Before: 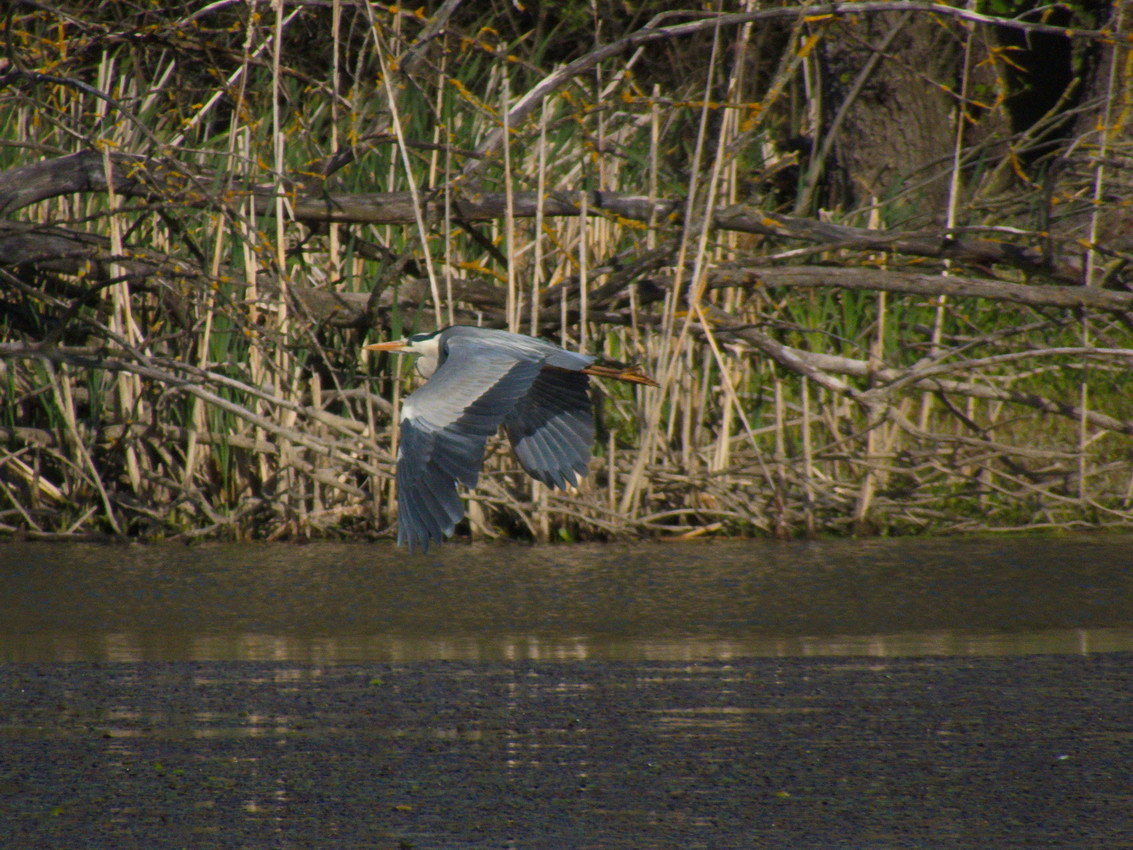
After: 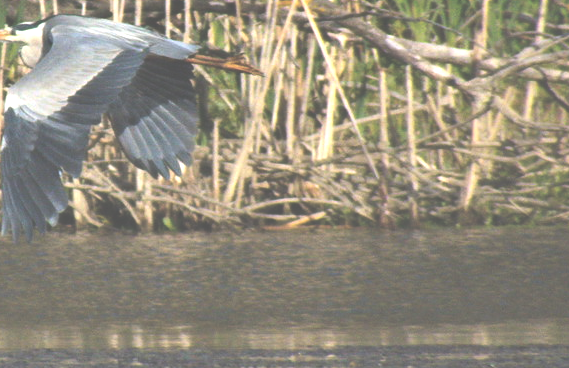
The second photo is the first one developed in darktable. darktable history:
exposure: black level correction -0.071, exposure 0.5 EV, compensate highlight preservation false
shadows and highlights: shadows 12, white point adjustment 1.2, soften with gaussian
tone equalizer: -8 EV -0.75 EV, -7 EV -0.7 EV, -6 EV -0.6 EV, -5 EV -0.4 EV, -3 EV 0.4 EV, -2 EV 0.6 EV, -1 EV 0.7 EV, +0 EV 0.75 EV, edges refinement/feathering 500, mask exposure compensation -1.57 EV, preserve details no
crop: left 35.03%, top 36.625%, right 14.663%, bottom 20.057%
